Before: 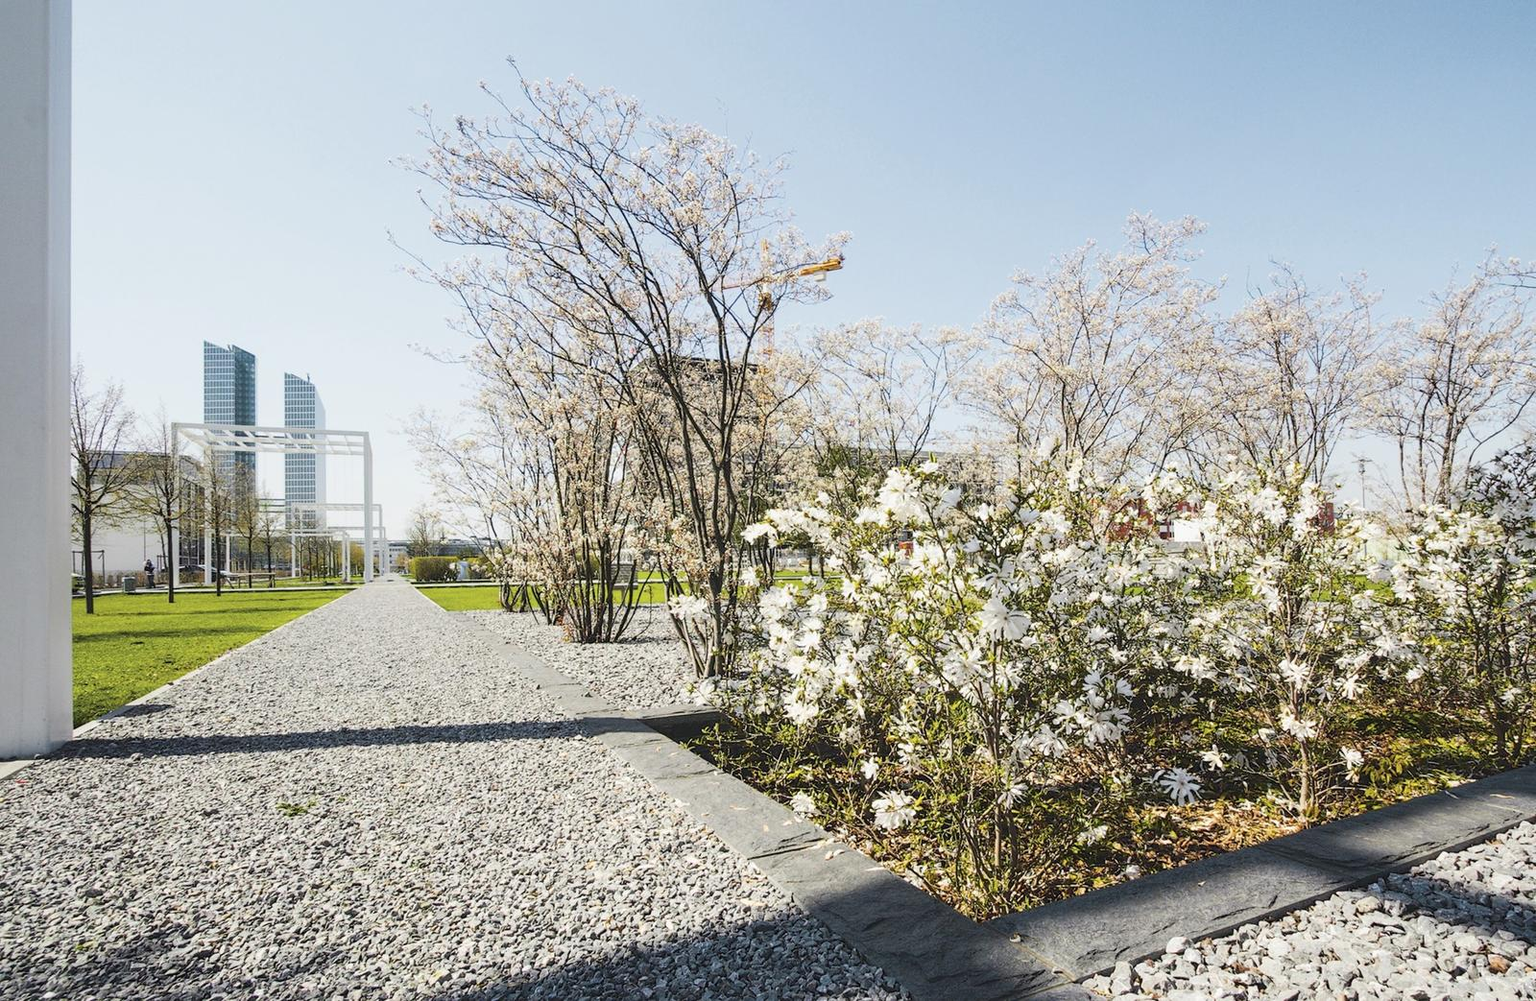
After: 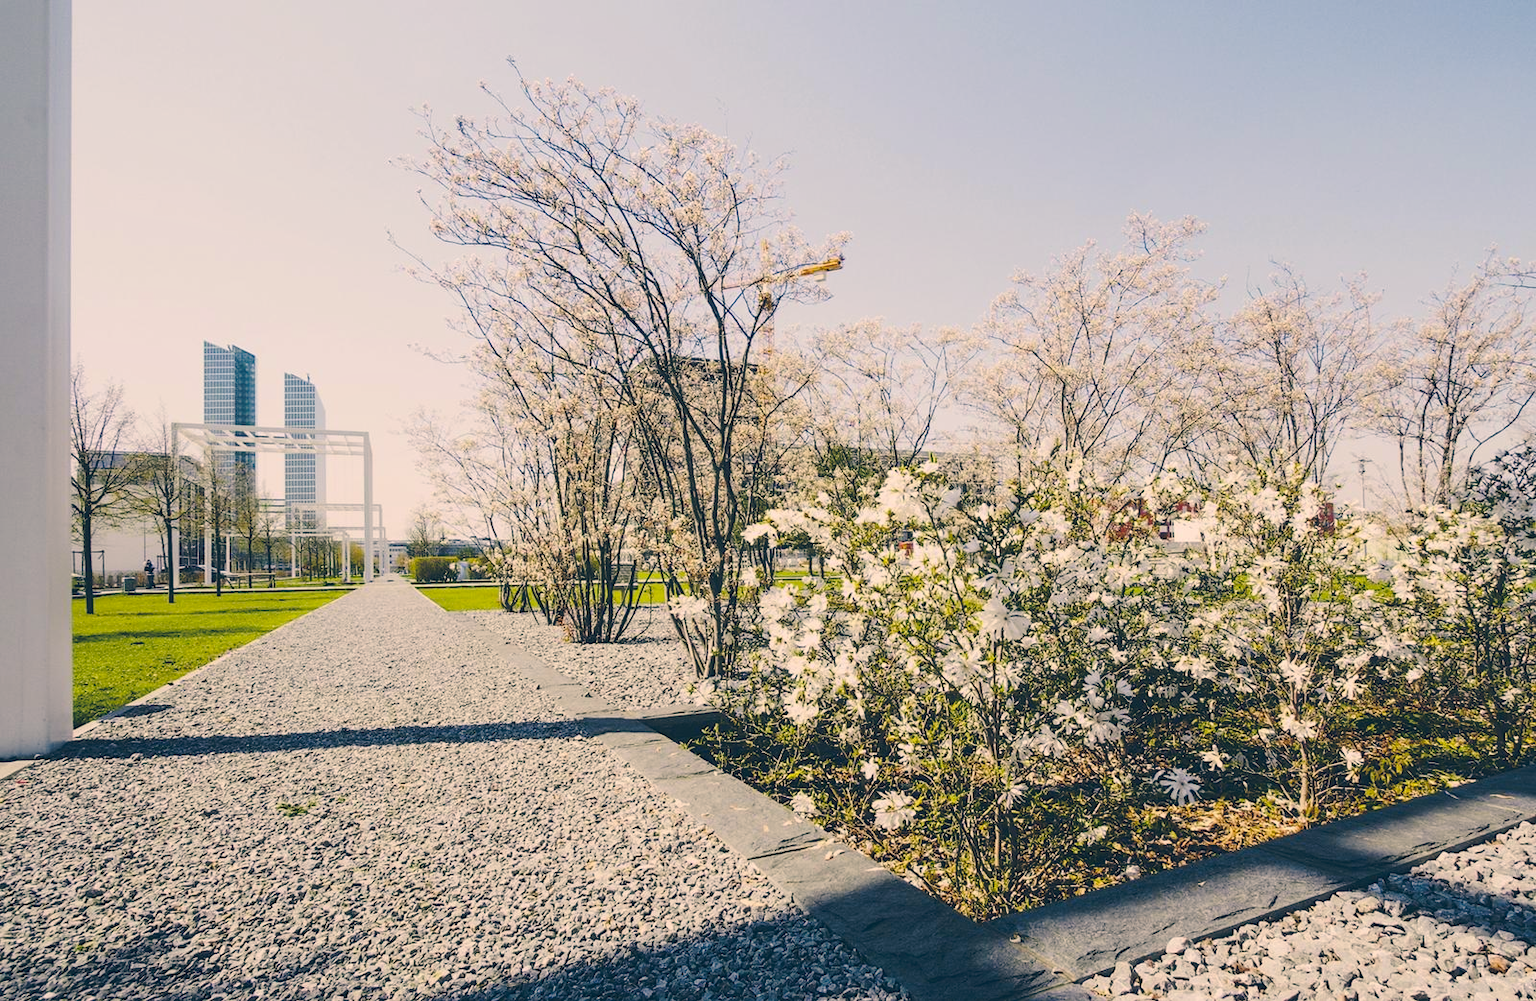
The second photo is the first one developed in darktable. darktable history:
color correction: highlights a* 10.35, highlights b* 14.2, shadows a* -9.7, shadows b* -15.11
local contrast: highlights 70%, shadows 67%, detail 82%, midtone range 0.332
base curve: curves: ch0 [(0, 0) (0.073, 0.04) (0.157, 0.139) (0.492, 0.492) (0.758, 0.758) (1, 1)], preserve colors none
